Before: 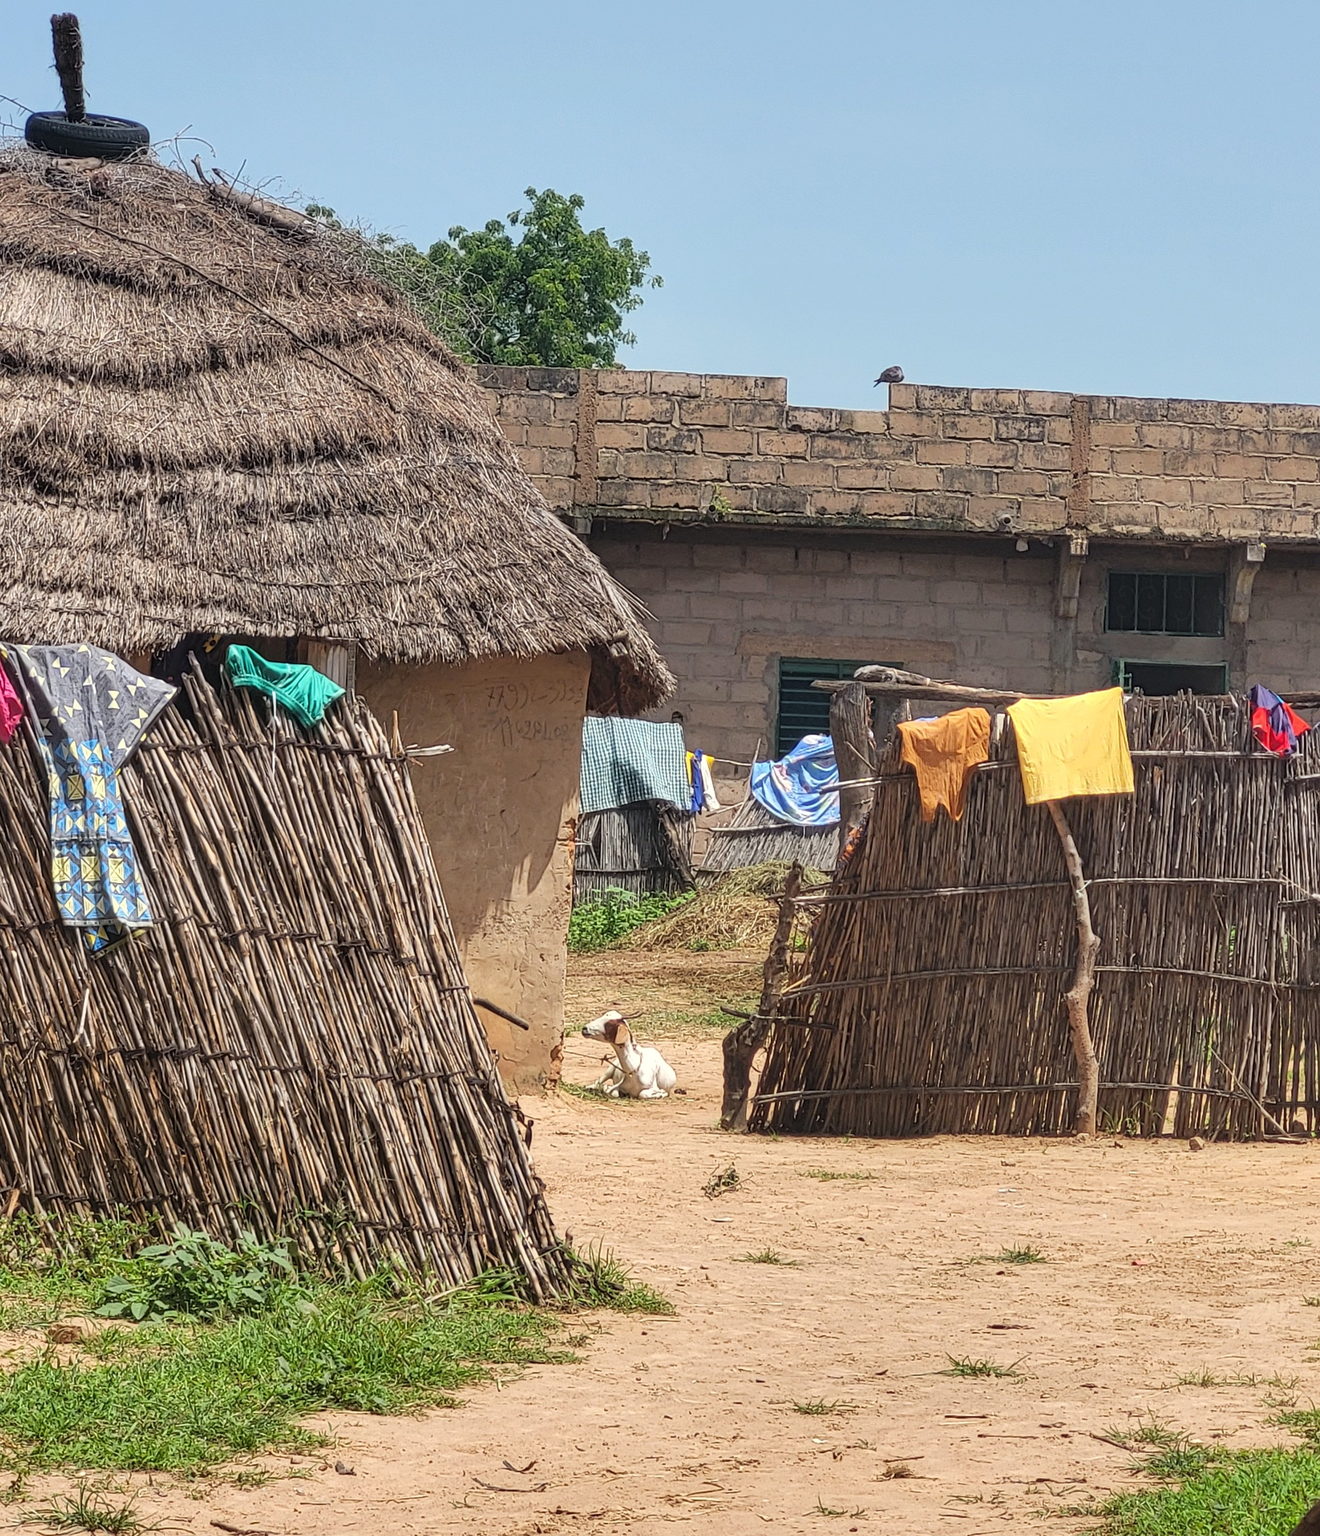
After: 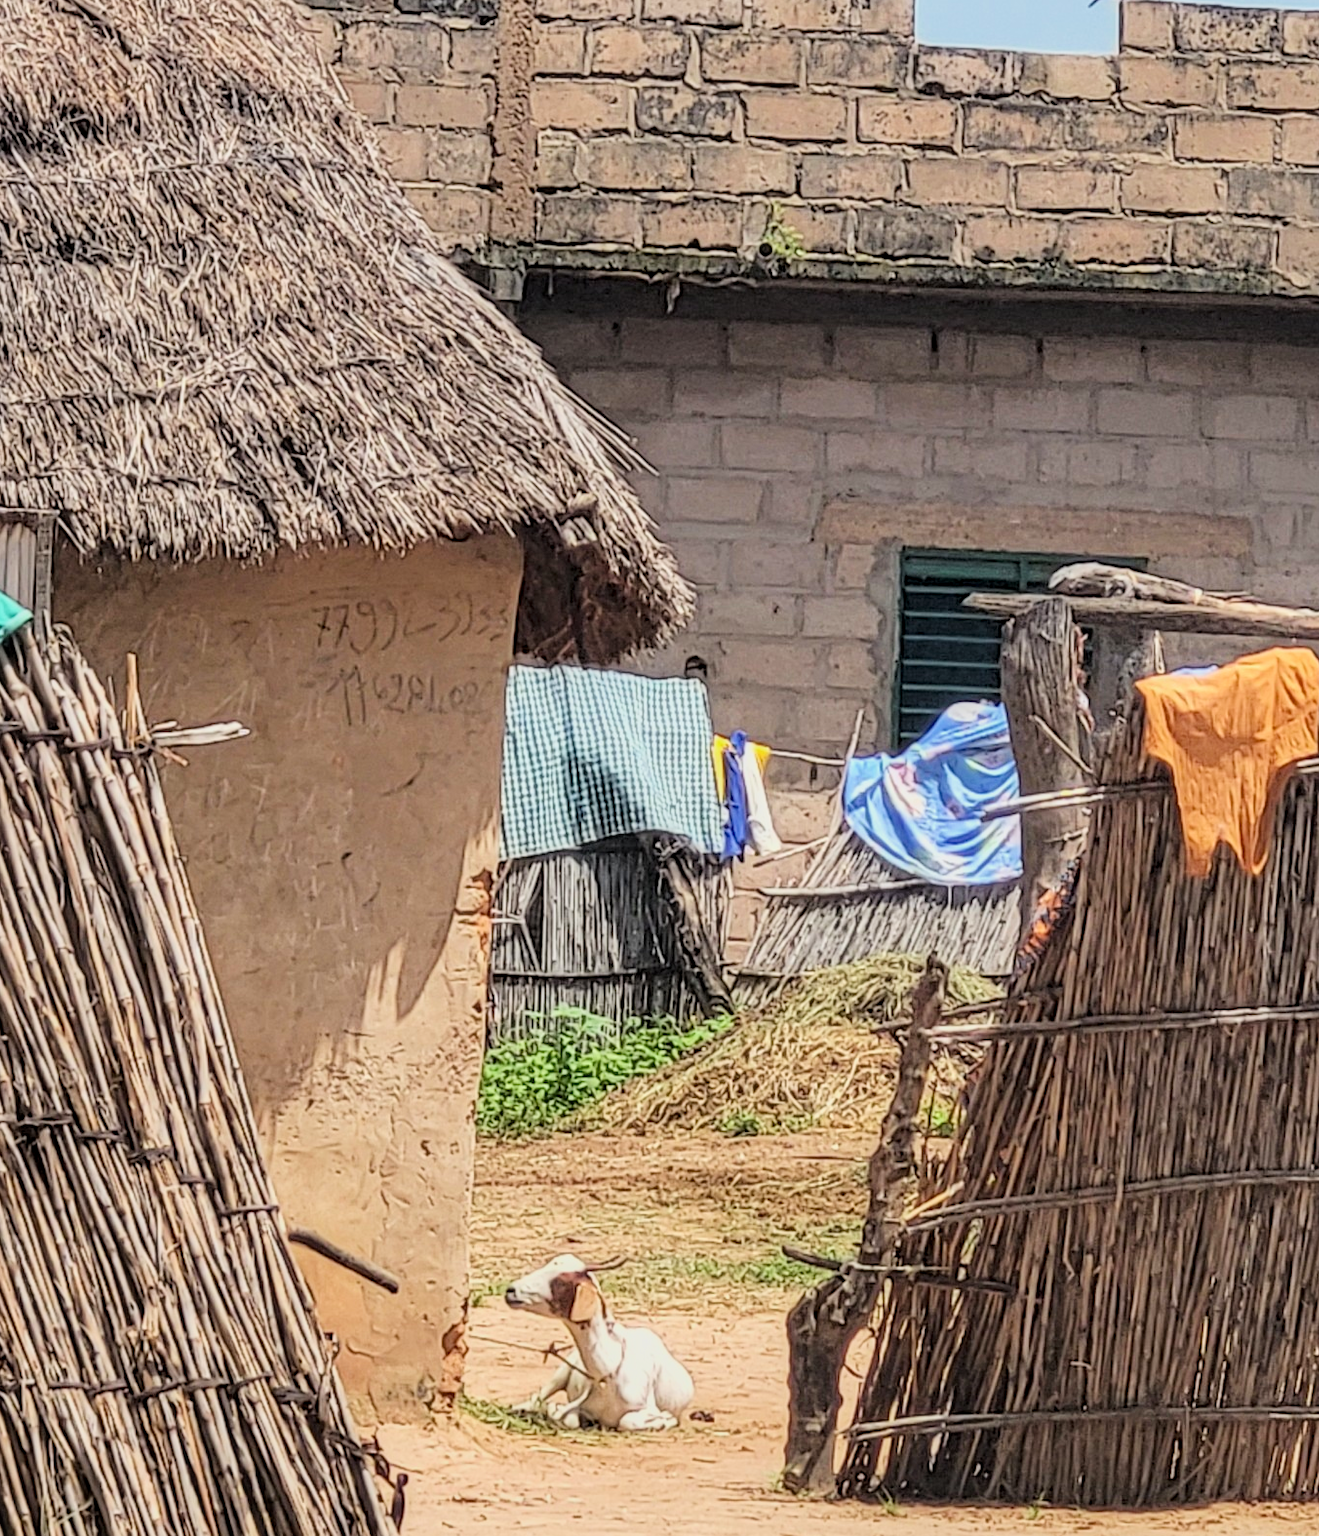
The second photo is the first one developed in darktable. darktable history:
filmic rgb: black relative exposure -7.15 EV, white relative exposure 5.36 EV, hardness 3.02, color science v6 (2022)
exposure: exposure 0.785 EV, compensate highlight preservation false
crop: left 25%, top 25%, right 25%, bottom 25%
local contrast: on, module defaults
